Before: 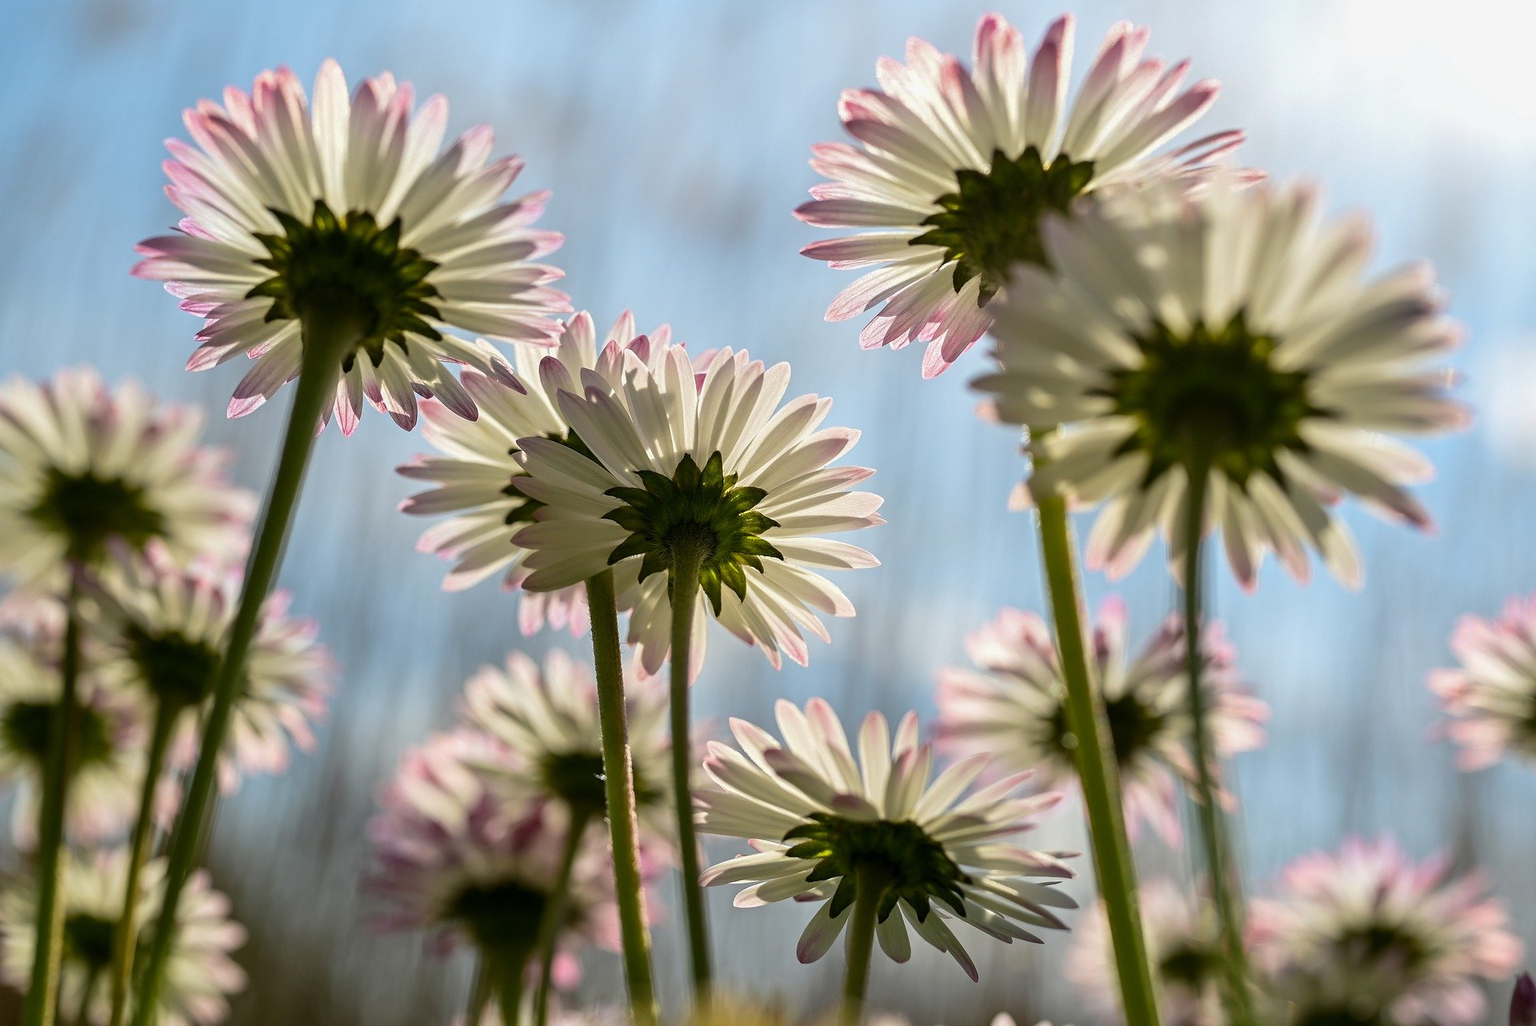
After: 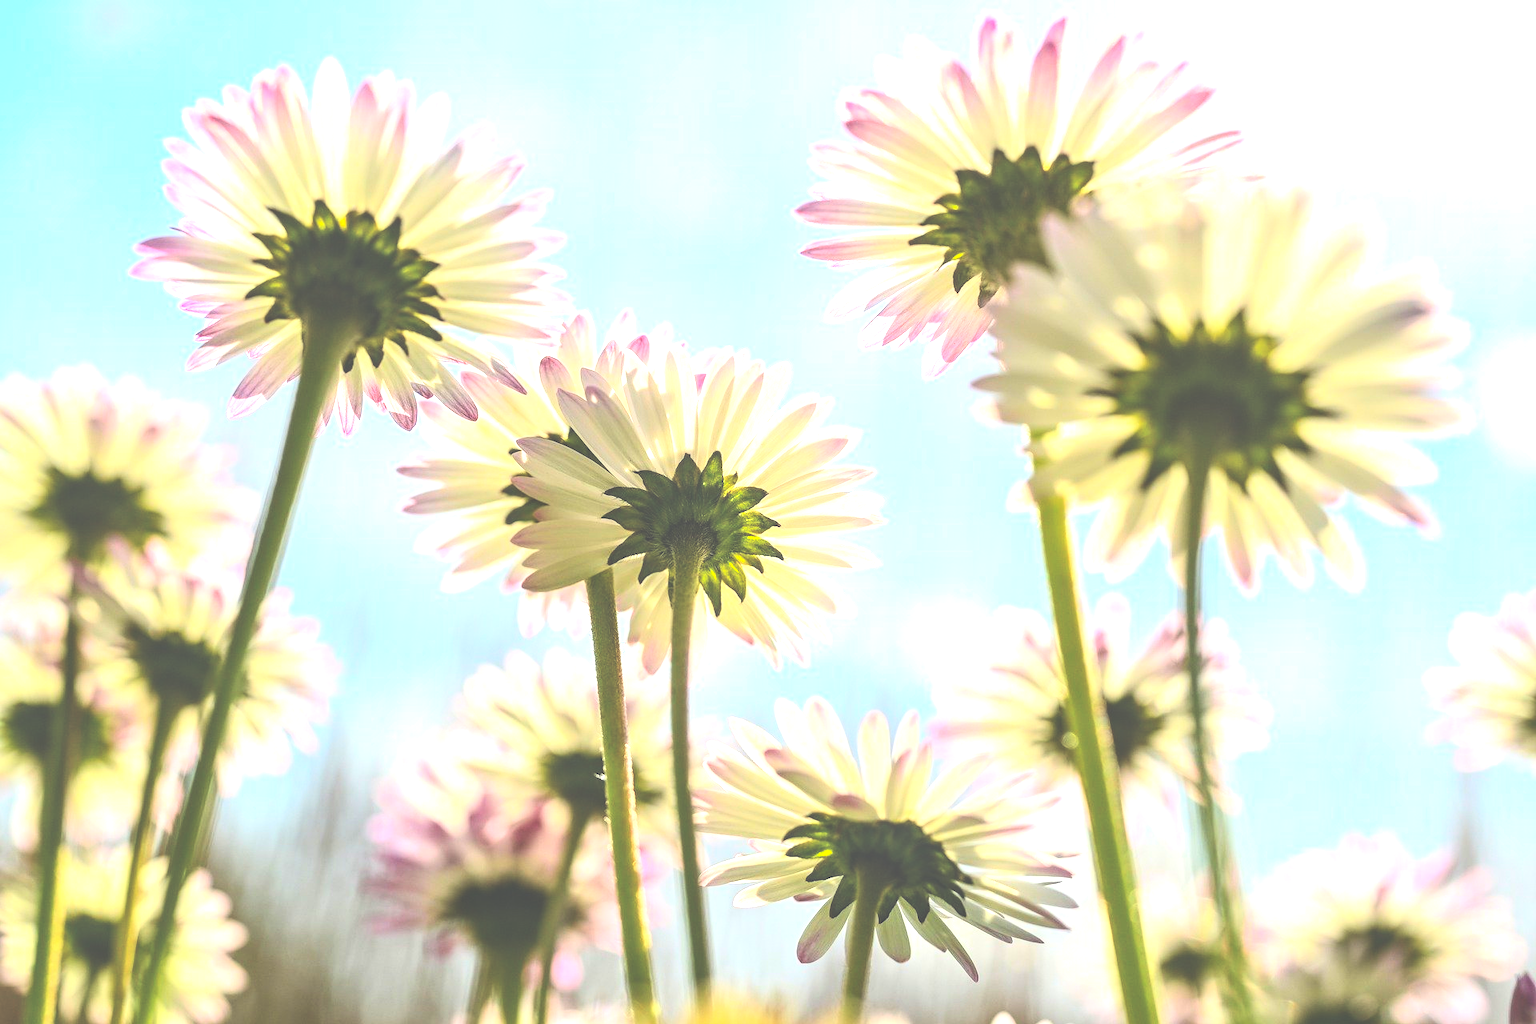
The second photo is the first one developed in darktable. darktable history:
crop: bottom 0.071%
contrast brightness saturation: contrast 0.24, brightness 0.26, saturation 0.39
exposure: black level correction -0.023, exposure 1.397 EV, compensate highlight preservation false
white balance: red 1, blue 1
local contrast: on, module defaults
